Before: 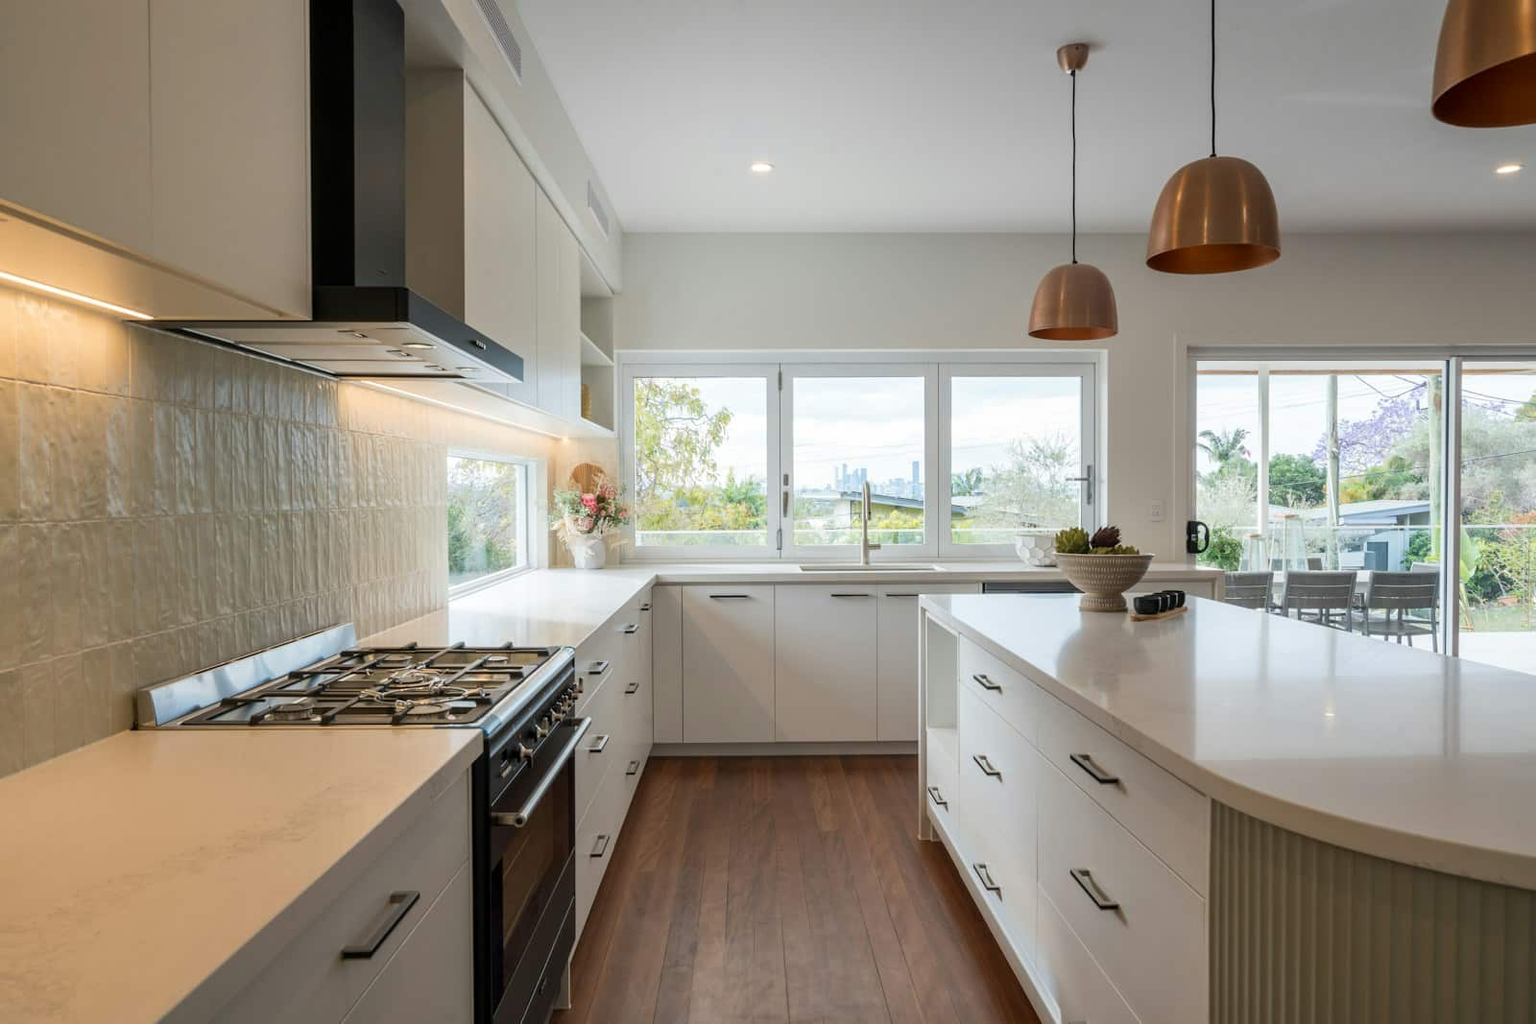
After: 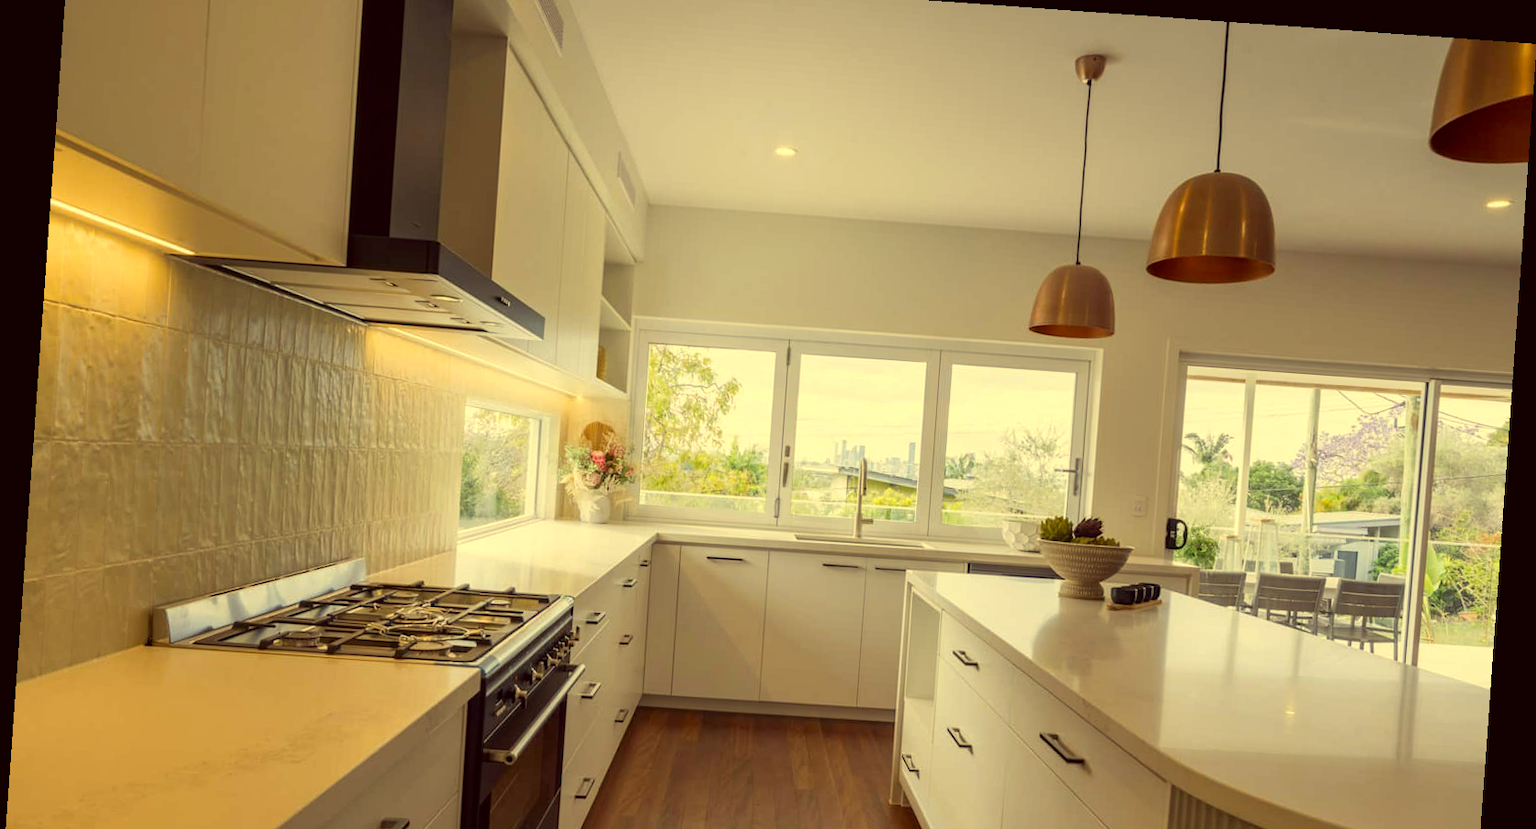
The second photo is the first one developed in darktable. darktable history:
crop: top 5.667%, bottom 17.637%
rotate and perspective: rotation 4.1°, automatic cropping off
exposure: exposure 0.014 EV, compensate highlight preservation false
color correction: highlights a* -0.482, highlights b* 40, shadows a* 9.8, shadows b* -0.161
